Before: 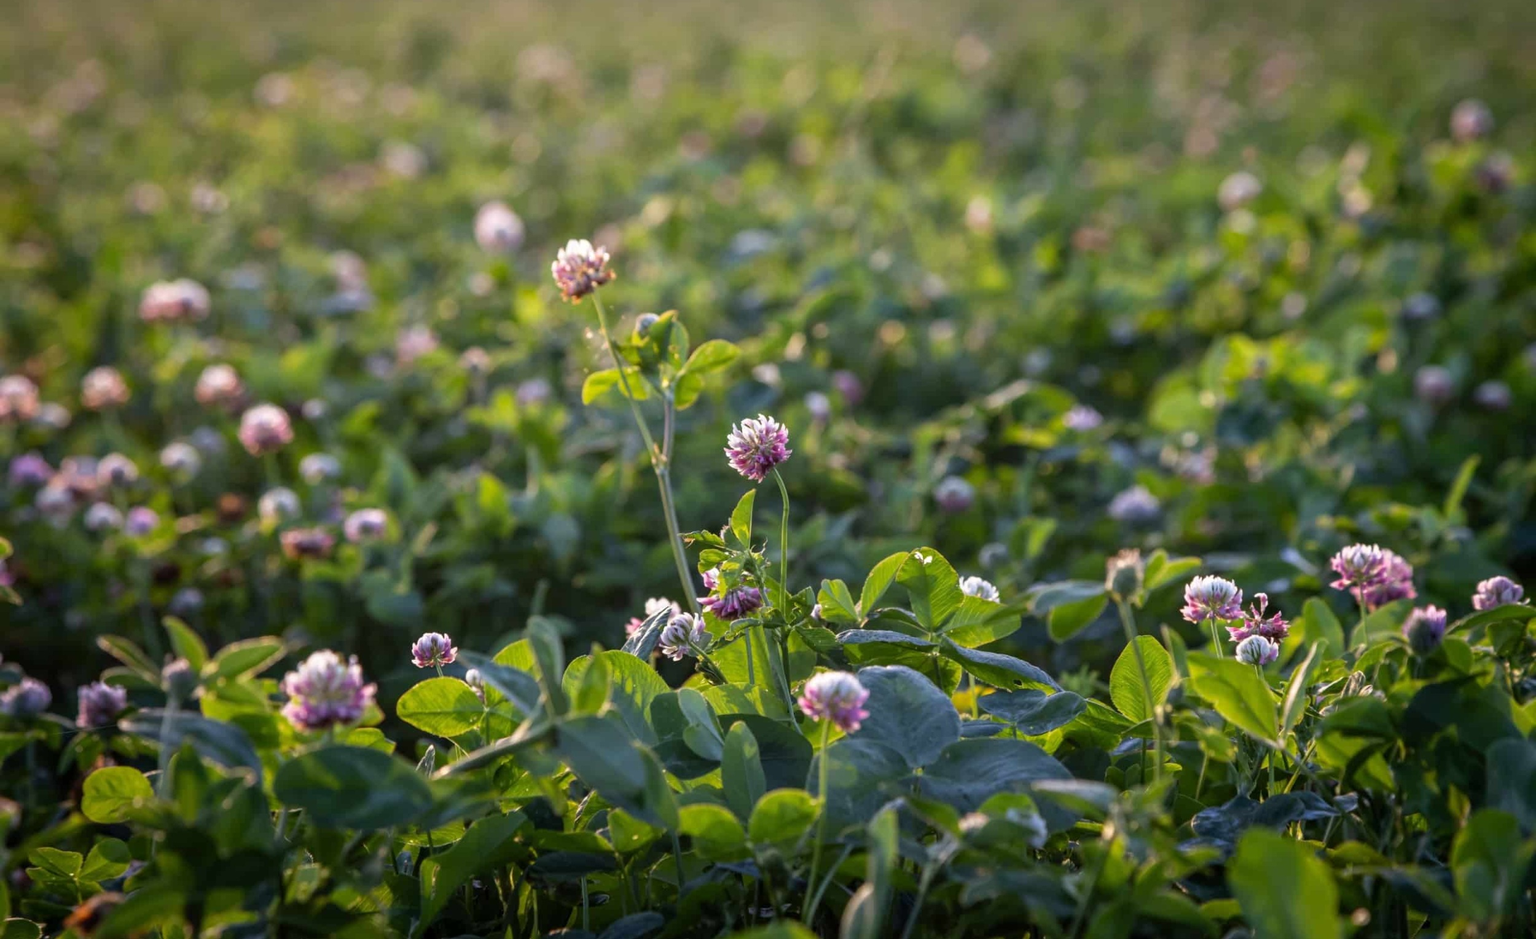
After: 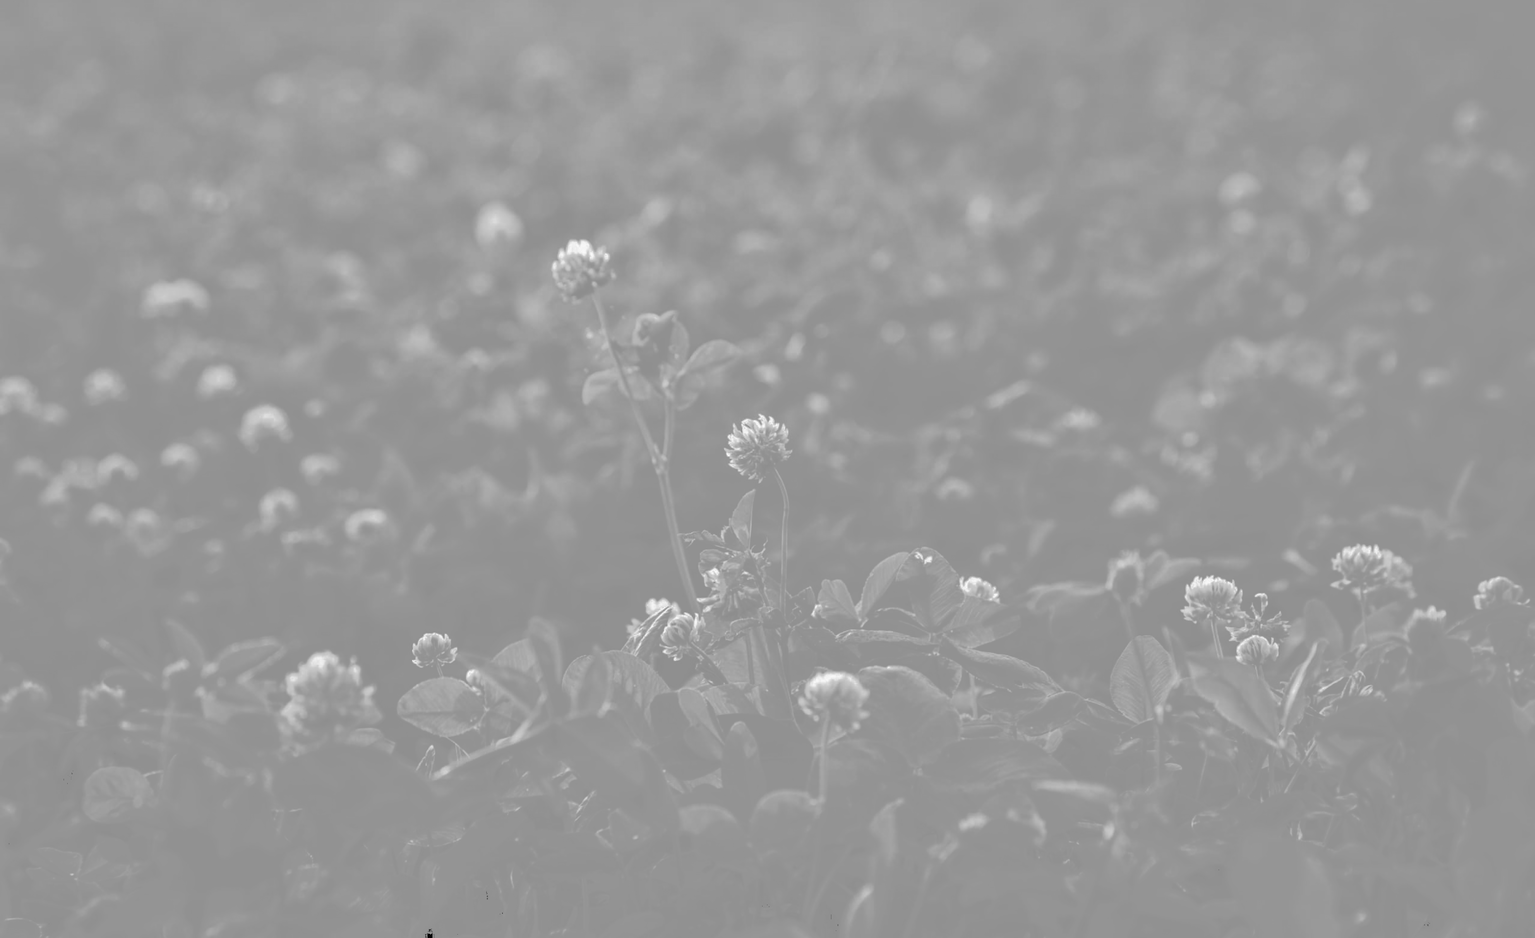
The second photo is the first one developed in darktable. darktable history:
tone curve: curves: ch0 [(0, 0) (0.003, 0.626) (0.011, 0.626) (0.025, 0.63) (0.044, 0.631) (0.069, 0.632) (0.1, 0.636) (0.136, 0.637) (0.177, 0.641) (0.224, 0.642) (0.277, 0.646) (0.335, 0.649) (0.399, 0.661) (0.468, 0.679) (0.543, 0.702) (0.623, 0.732) (0.709, 0.769) (0.801, 0.804) (0.898, 0.847) (1, 1)], color space Lab, independent channels, preserve colors none
color calibration: output gray [0.21, 0.42, 0.37, 0], illuminant as shot in camera, x 0.358, y 0.373, temperature 4628.91 K
shadows and highlights: soften with gaussian
